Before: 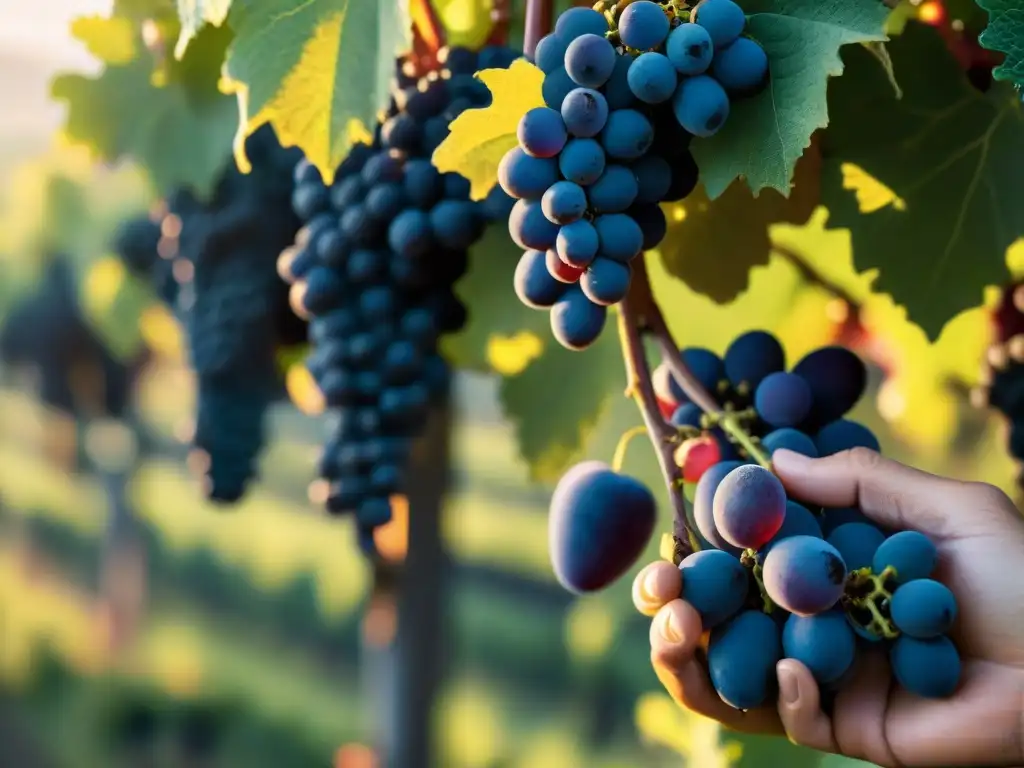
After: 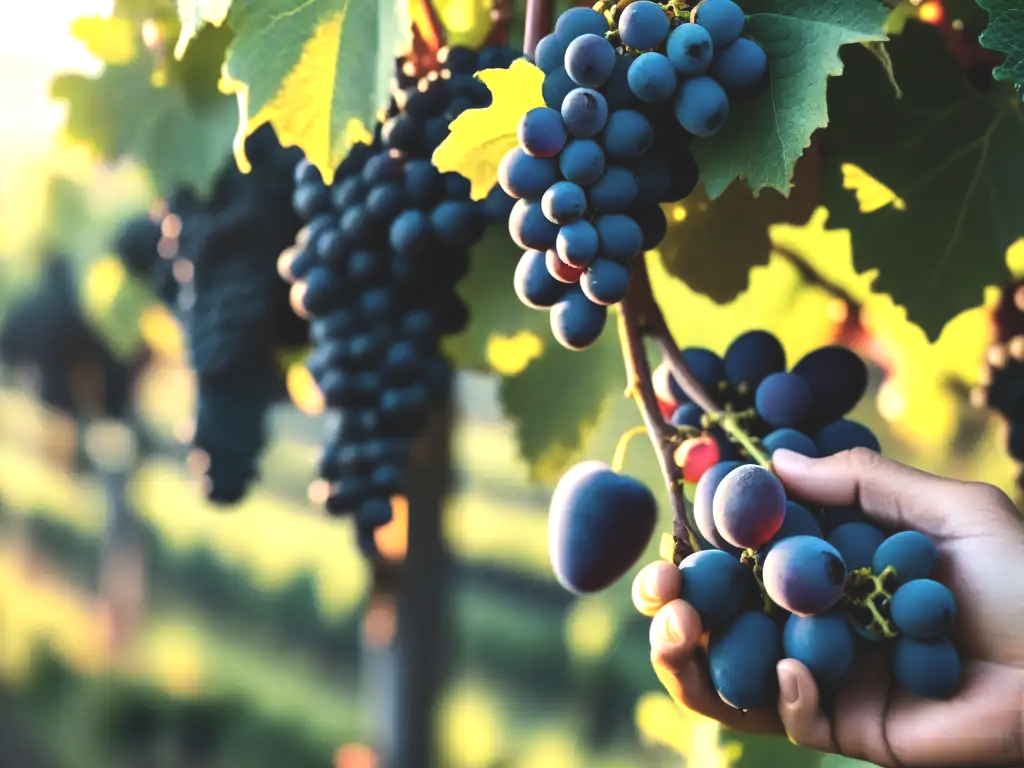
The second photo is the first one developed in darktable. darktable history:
exposure: black level correction -0.022, exposure -0.038 EV, compensate highlight preservation false
tone equalizer: -8 EV -0.747 EV, -7 EV -0.713 EV, -6 EV -0.592 EV, -5 EV -0.41 EV, -3 EV 0.401 EV, -2 EV 0.6 EV, -1 EV 0.678 EV, +0 EV 0.754 EV, edges refinement/feathering 500, mask exposure compensation -1.57 EV, preserve details no
